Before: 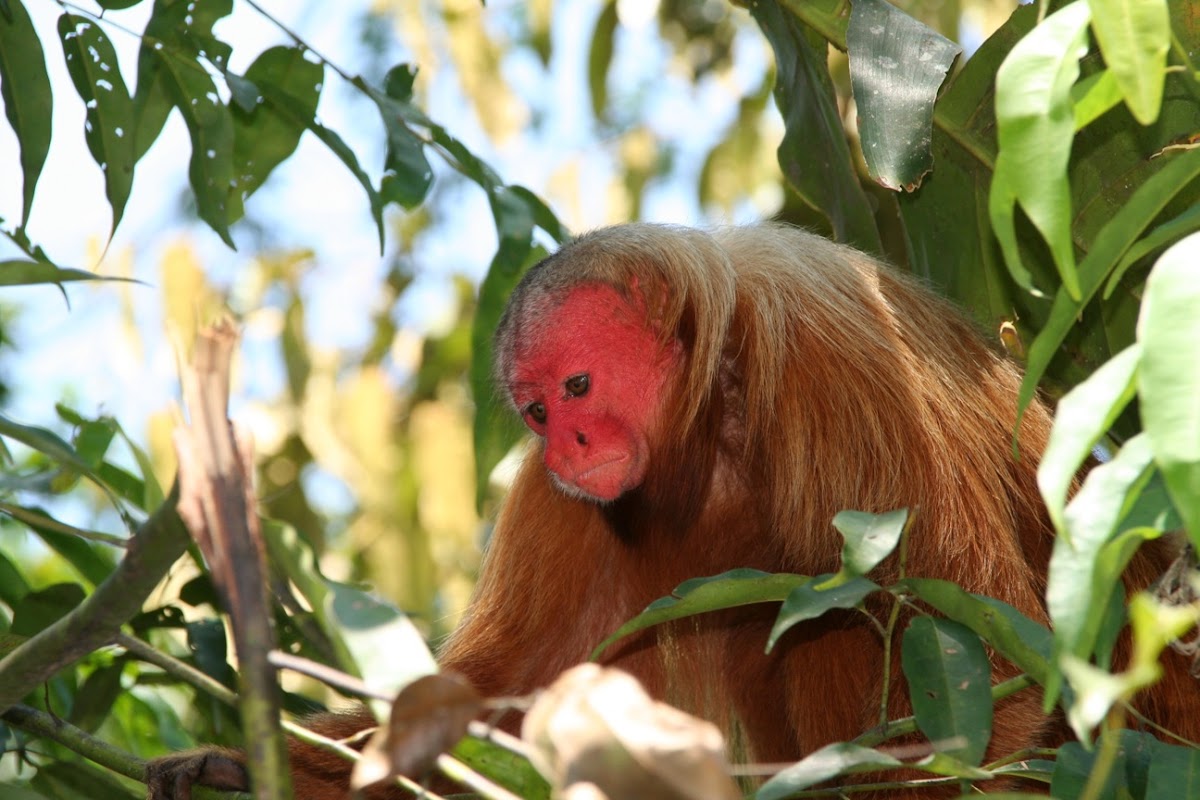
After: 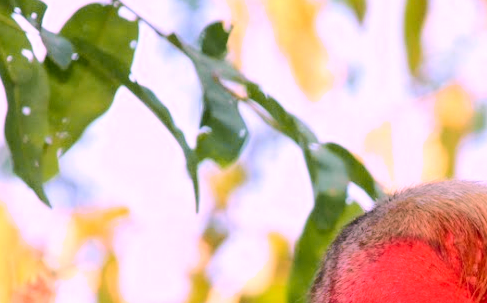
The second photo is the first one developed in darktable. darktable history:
tone equalizer: on, module defaults
white balance: red 1.188, blue 1.11
tone curve: curves: ch0 [(0, 0) (0.131, 0.135) (0.288, 0.372) (0.451, 0.608) (0.612, 0.739) (0.736, 0.832) (1, 1)]; ch1 [(0, 0) (0.392, 0.398) (0.487, 0.471) (0.496, 0.493) (0.519, 0.531) (0.557, 0.591) (0.581, 0.639) (0.622, 0.711) (1, 1)]; ch2 [(0, 0) (0.388, 0.344) (0.438, 0.425) (0.476, 0.482) (0.502, 0.508) (0.524, 0.531) (0.538, 0.58) (0.58, 0.621) (0.613, 0.679) (0.655, 0.738) (1, 1)], color space Lab, independent channels, preserve colors none
crop: left 15.452%, top 5.459%, right 43.956%, bottom 56.62%
